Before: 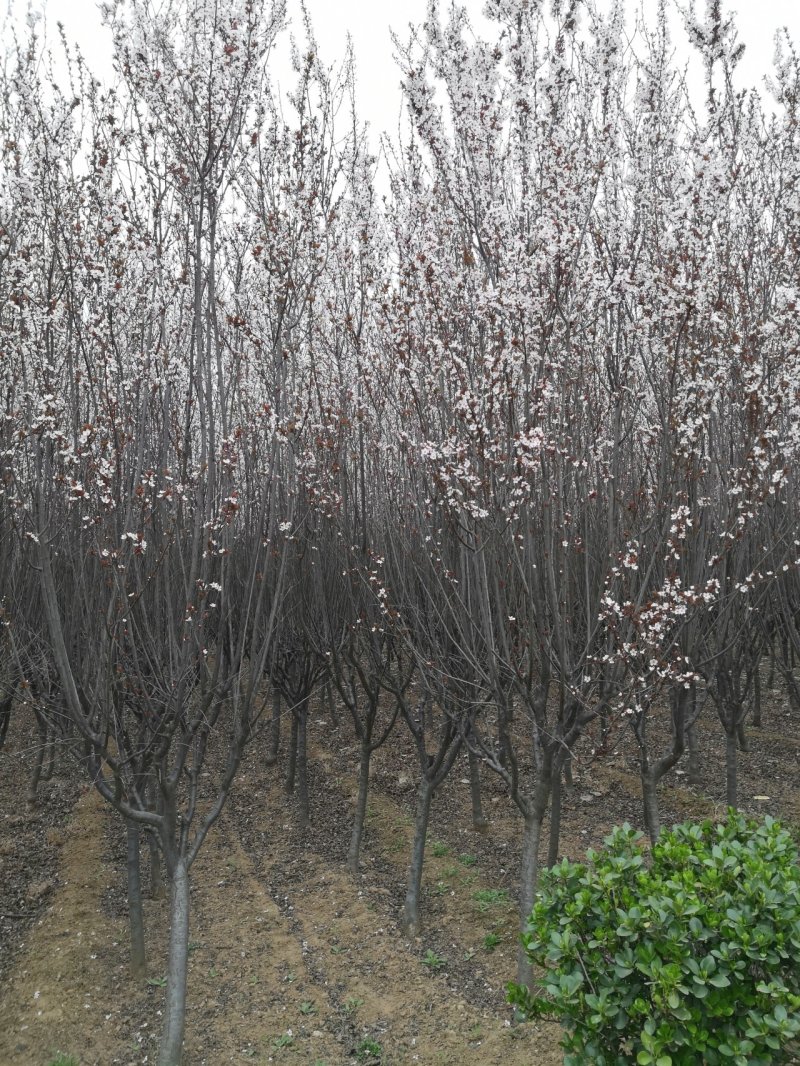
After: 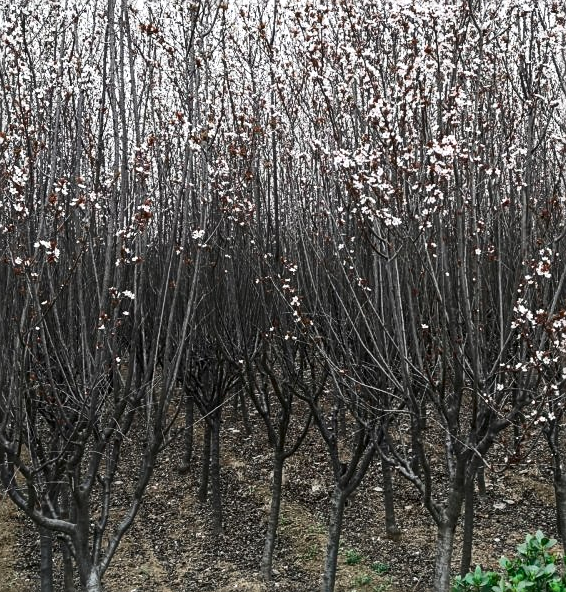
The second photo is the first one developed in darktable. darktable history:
local contrast: on, module defaults
color zones: curves: ch0 [(0, 0.5) (0.125, 0.4) (0.25, 0.5) (0.375, 0.4) (0.5, 0.4) (0.625, 0.6) (0.75, 0.6) (0.875, 0.5)]; ch1 [(0, 0.35) (0.125, 0.45) (0.25, 0.35) (0.375, 0.35) (0.5, 0.35) (0.625, 0.35) (0.75, 0.45) (0.875, 0.35)]; ch2 [(0, 0.6) (0.125, 0.5) (0.25, 0.5) (0.375, 0.6) (0.5, 0.6) (0.625, 0.5) (0.75, 0.5) (0.875, 0.5)]
contrast brightness saturation: contrast 0.293
sharpen: on, module defaults
crop: left 10.923%, top 27.474%, right 18.243%, bottom 16.989%
color balance rgb: perceptual saturation grading › global saturation 38.776%, perceptual brilliance grading › highlights 7.835%, perceptual brilliance grading › mid-tones 3.978%, perceptual brilliance grading › shadows 2.264%
